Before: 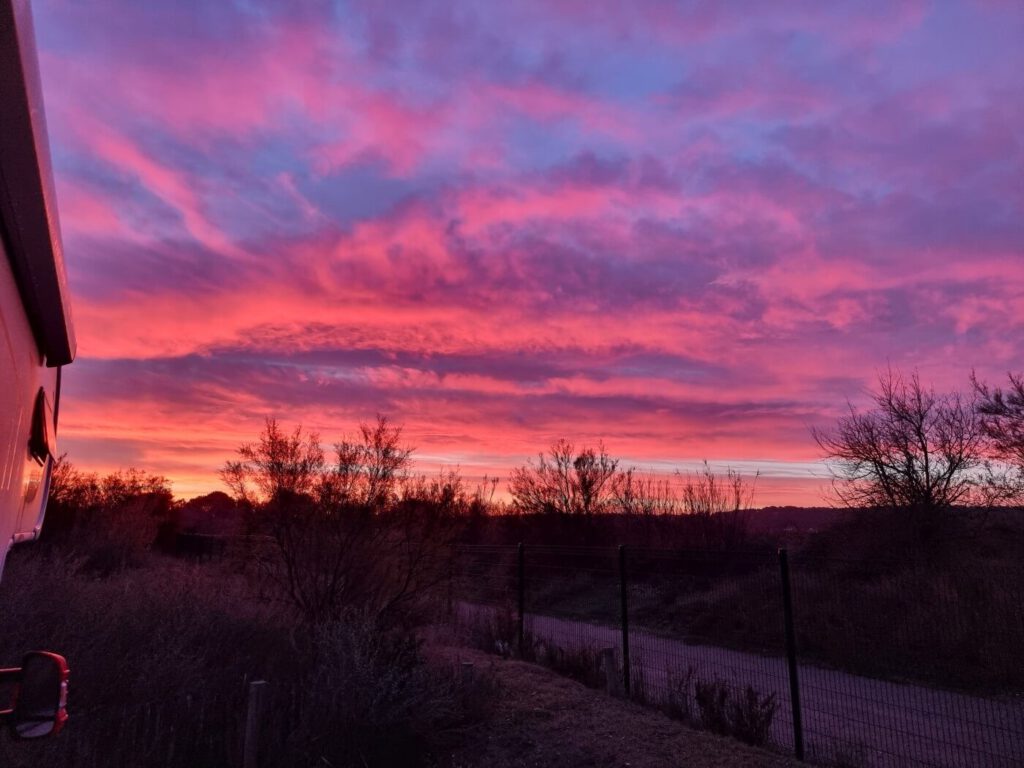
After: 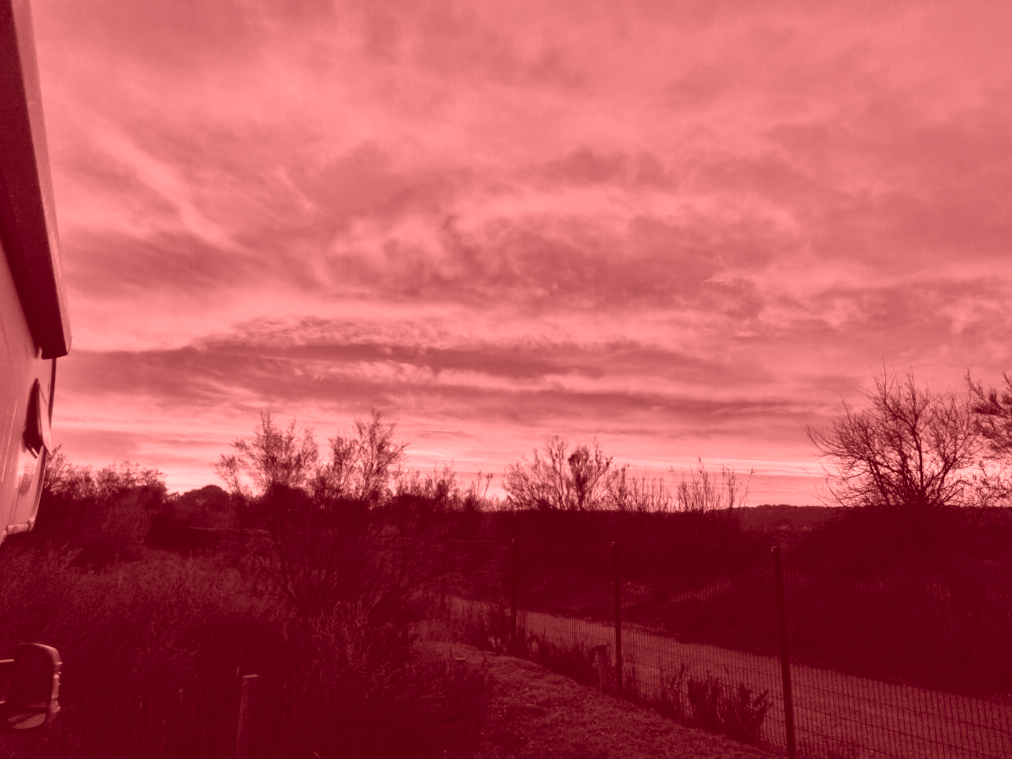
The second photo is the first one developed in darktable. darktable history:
colorize: saturation 60%, source mix 100%
crop and rotate: angle -0.5°
